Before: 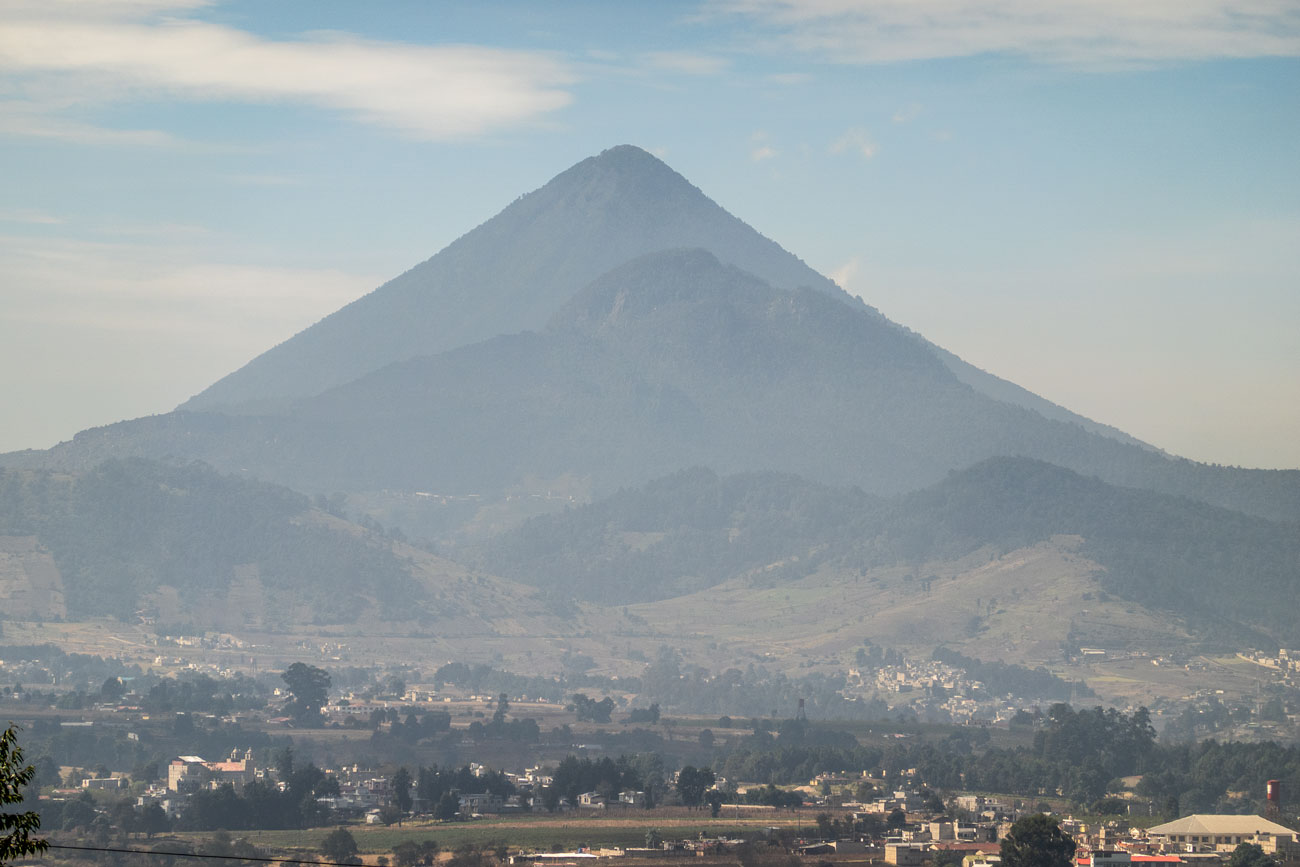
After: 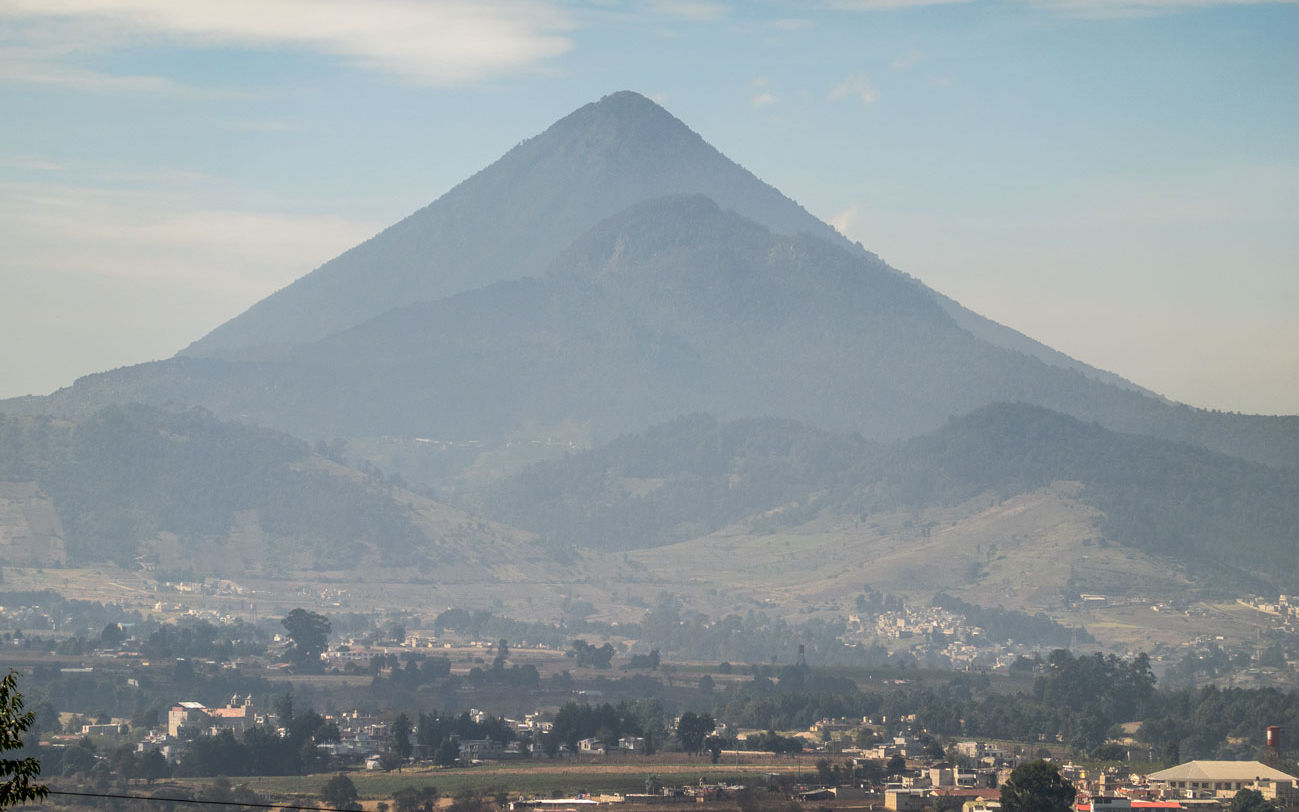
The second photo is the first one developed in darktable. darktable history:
crop and rotate: top 6.25%
